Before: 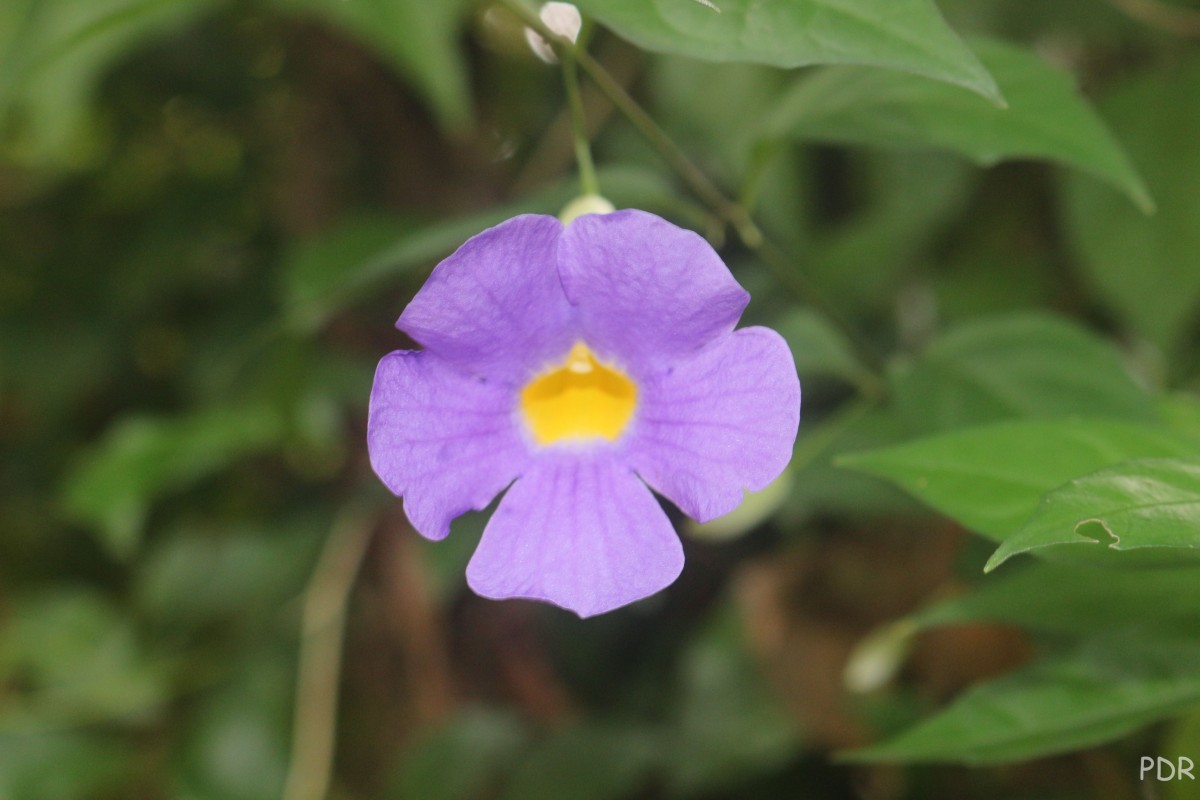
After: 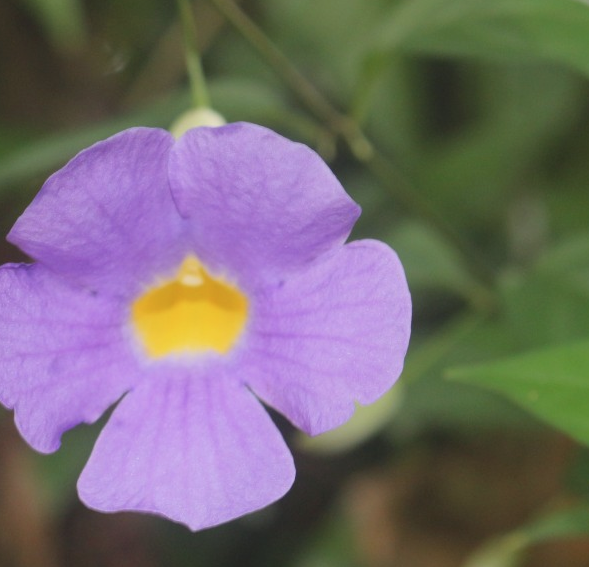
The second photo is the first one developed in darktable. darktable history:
crop: left 32.467%, top 10.945%, right 18.431%, bottom 17.557%
contrast brightness saturation: contrast -0.105, saturation -0.1
